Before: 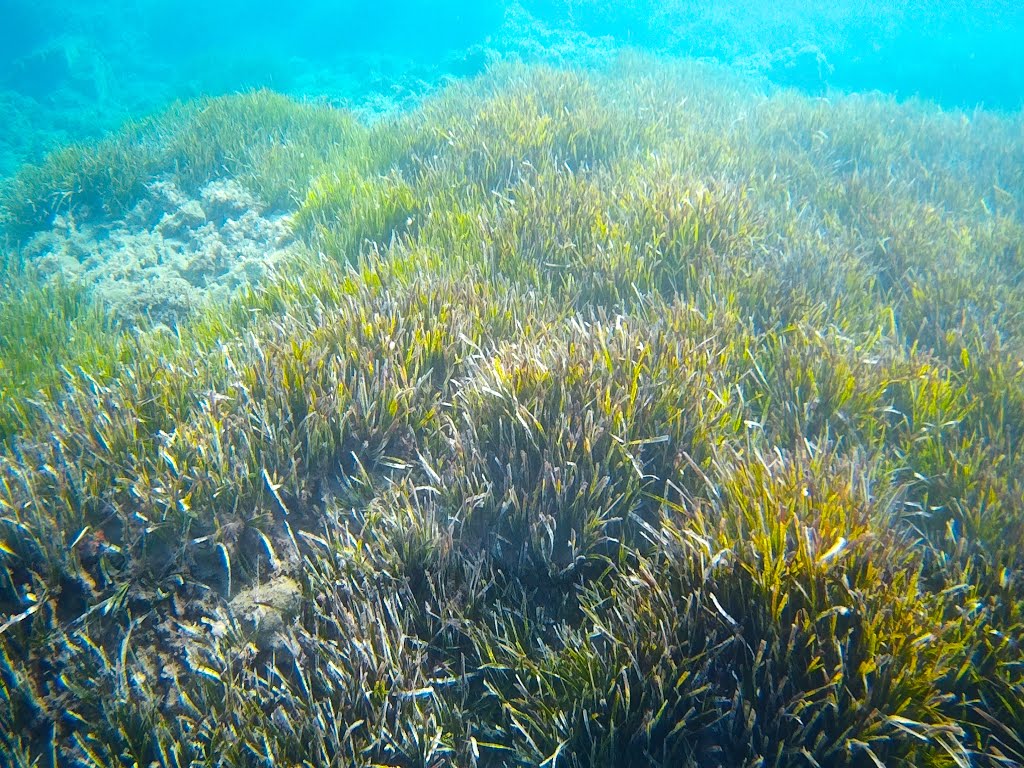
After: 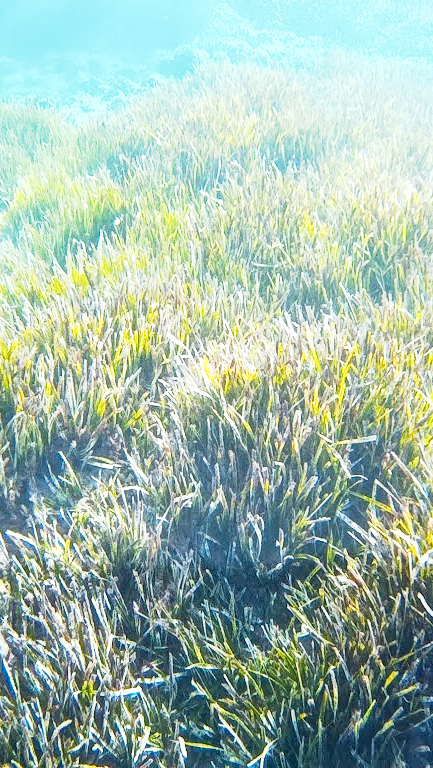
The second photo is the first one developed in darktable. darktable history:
crop: left 28.531%, right 29.128%
tone equalizer: mask exposure compensation -0.505 EV
contrast equalizer: y [[0.6 ×6], [0.55 ×6], [0 ×6], [0 ×6], [0 ×6]], mix 0.203
exposure: black level correction 0, exposure 0.702 EV, compensate exposure bias true, compensate highlight preservation false
shadows and highlights: shadows 73.79, highlights -23.41, highlights color adjustment 41.82%, soften with gaussian
local contrast: on, module defaults
base curve: curves: ch0 [(0, 0) (0.088, 0.125) (0.176, 0.251) (0.354, 0.501) (0.613, 0.749) (1, 0.877)], preserve colors none
